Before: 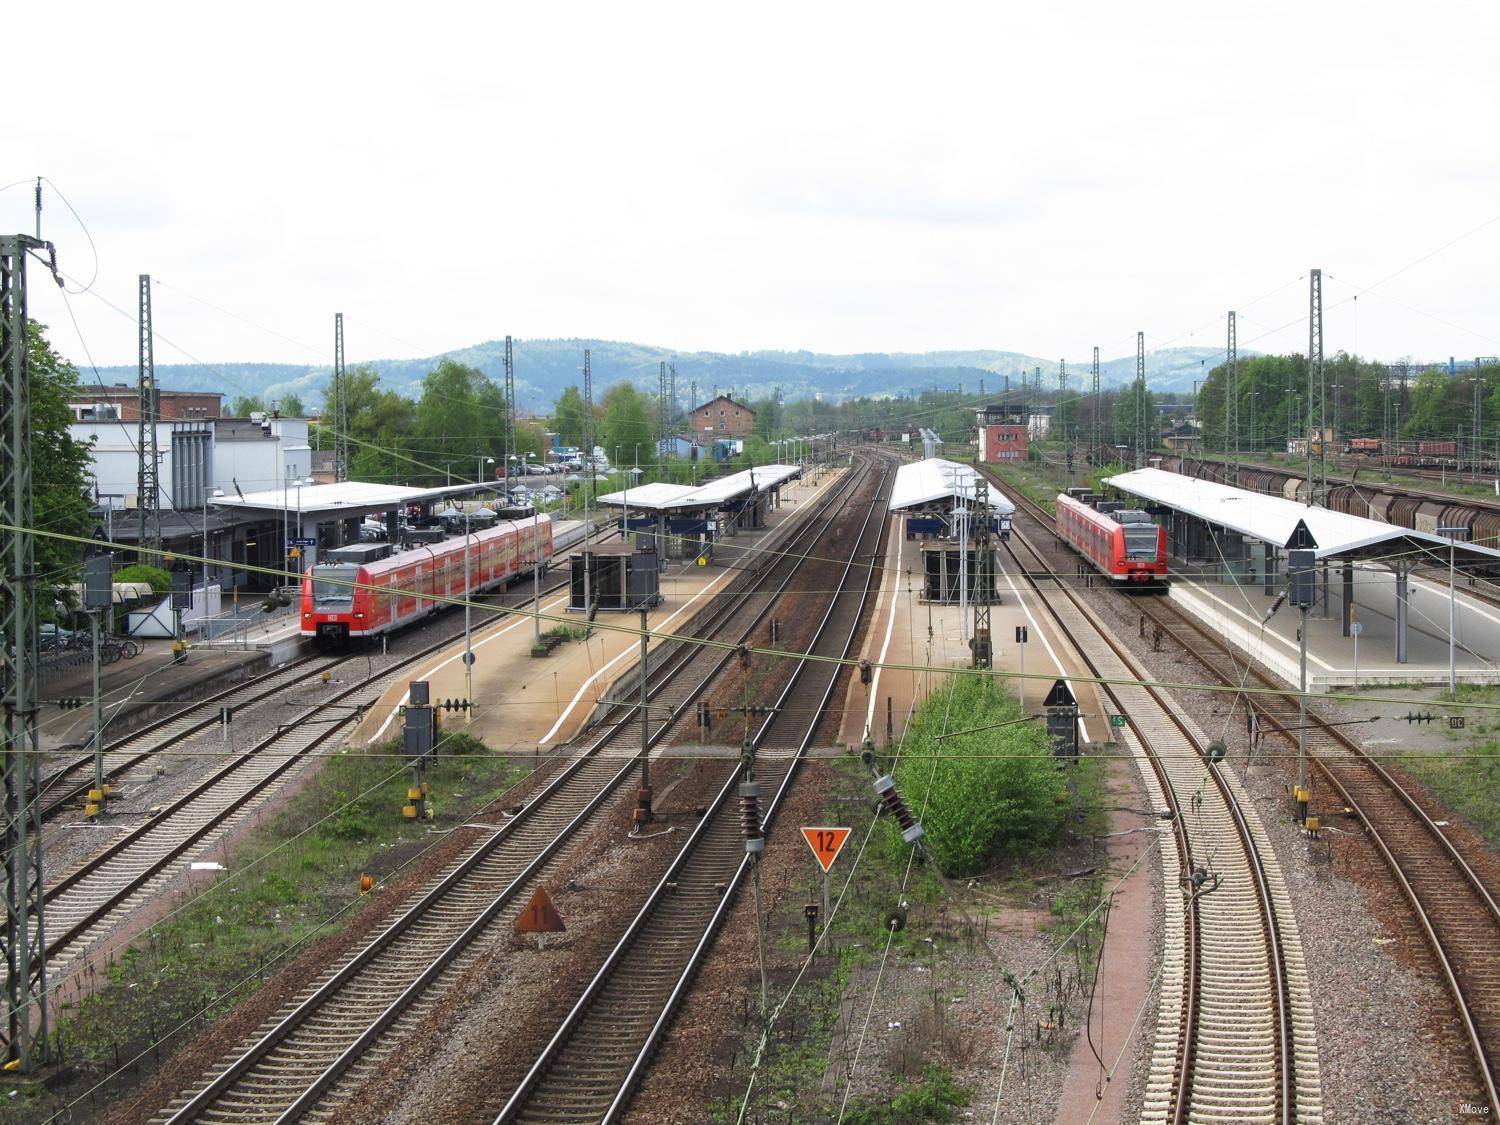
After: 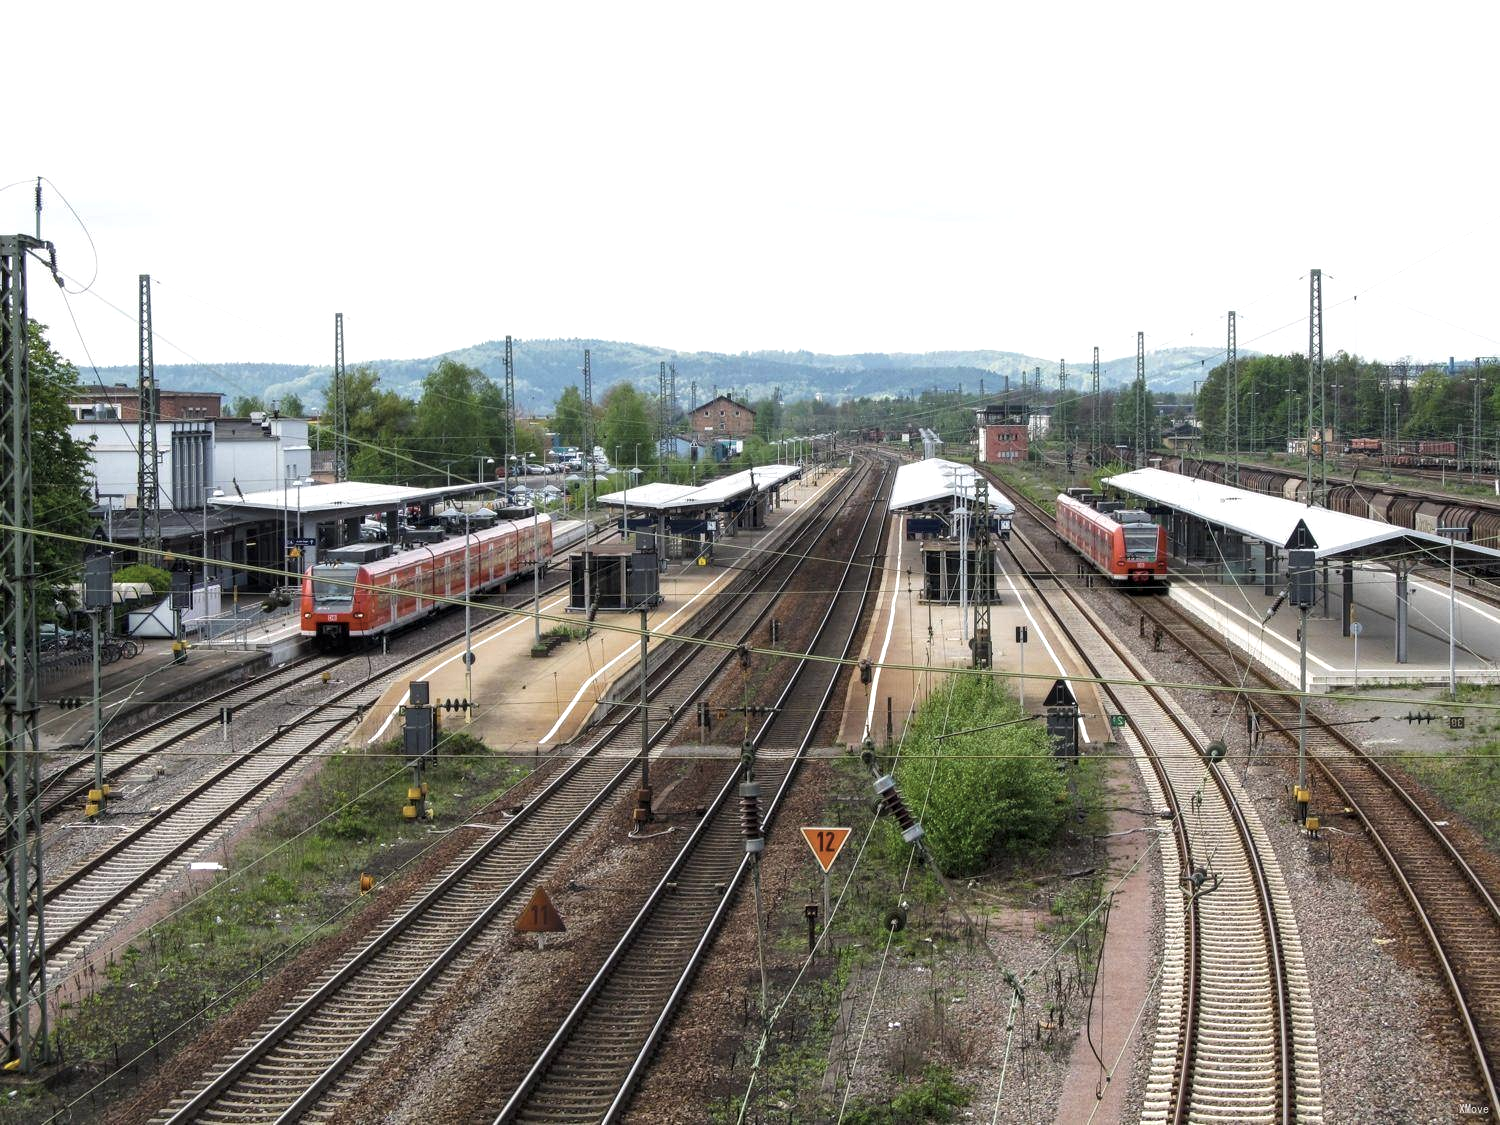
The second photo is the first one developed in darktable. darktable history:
color balance rgb: perceptual saturation grading › global saturation 30.002%, global vibrance 30.402%, contrast 9.495%
contrast brightness saturation: contrast -0.04, saturation -0.413
local contrast: shadows 91%, midtone range 0.497
